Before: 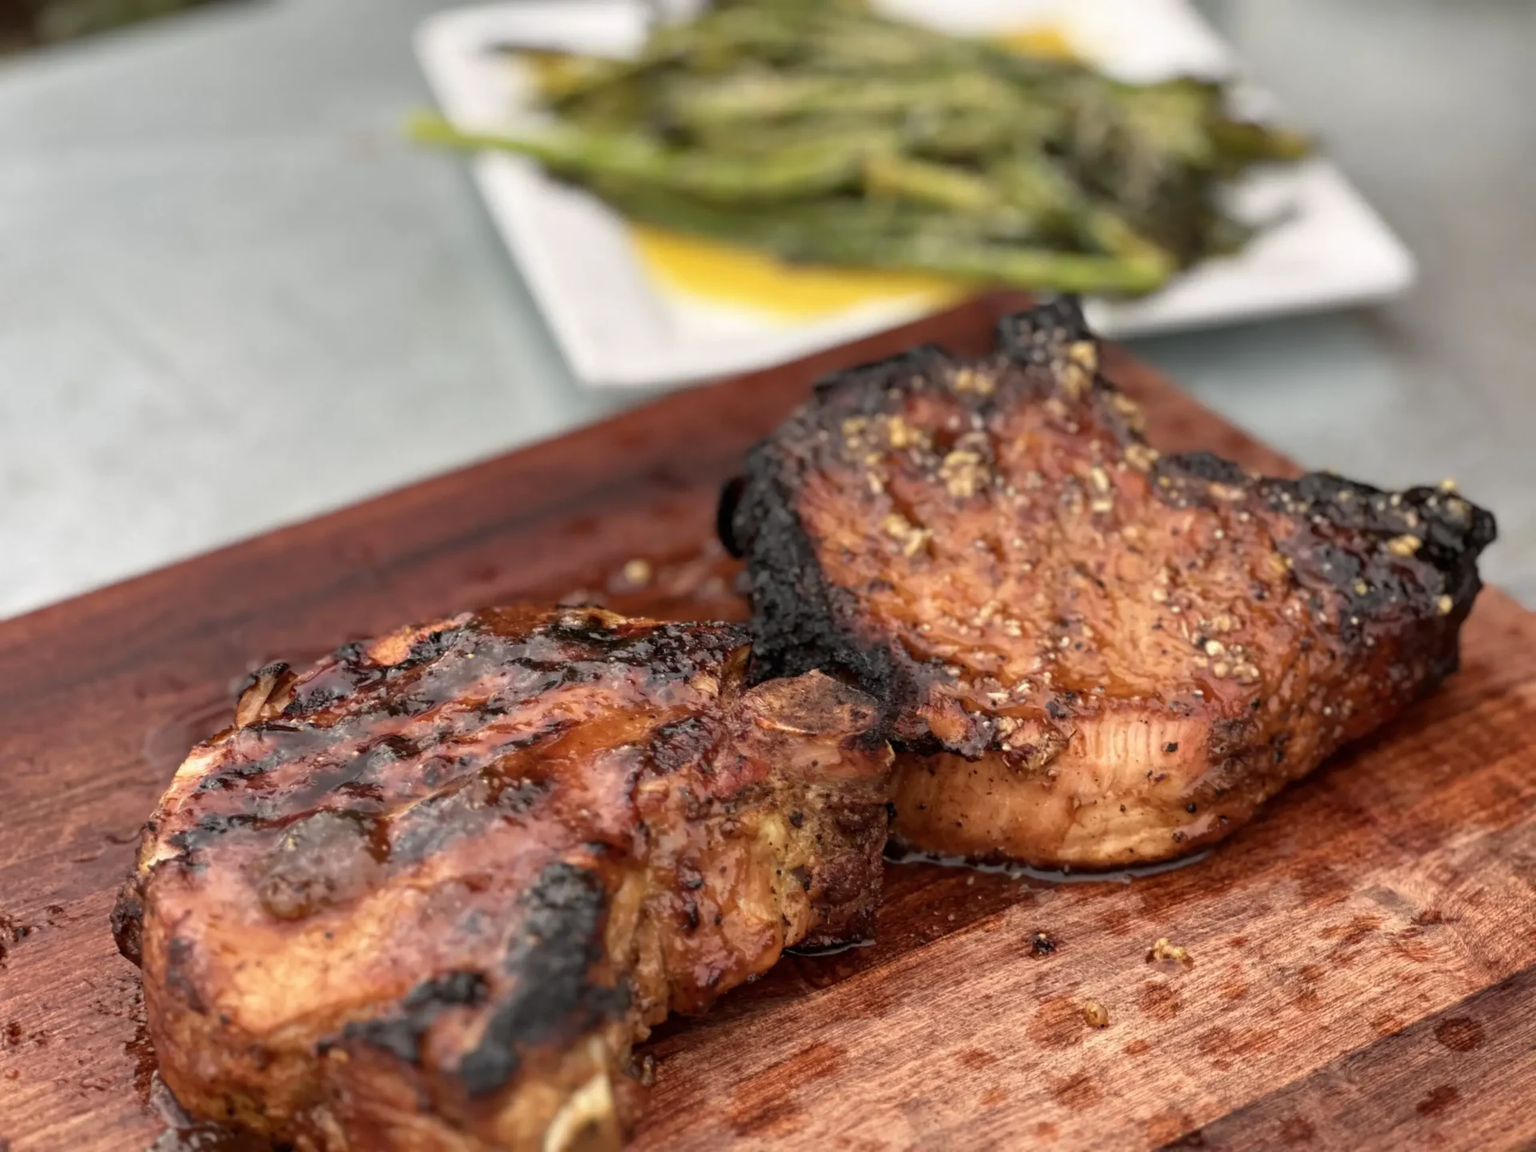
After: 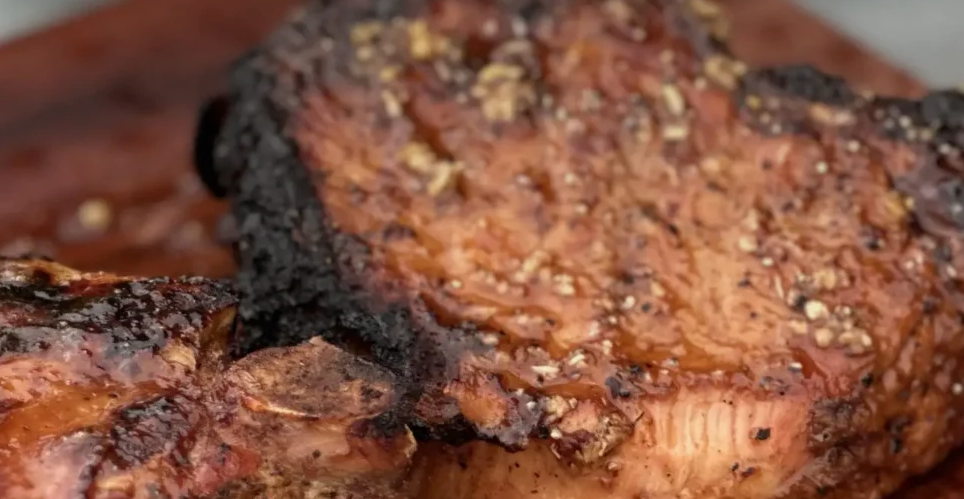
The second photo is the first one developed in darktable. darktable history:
graduated density: on, module defaults
crop: left 36.607%, top 34.735%, right 13.146%, bottom 30.611%
